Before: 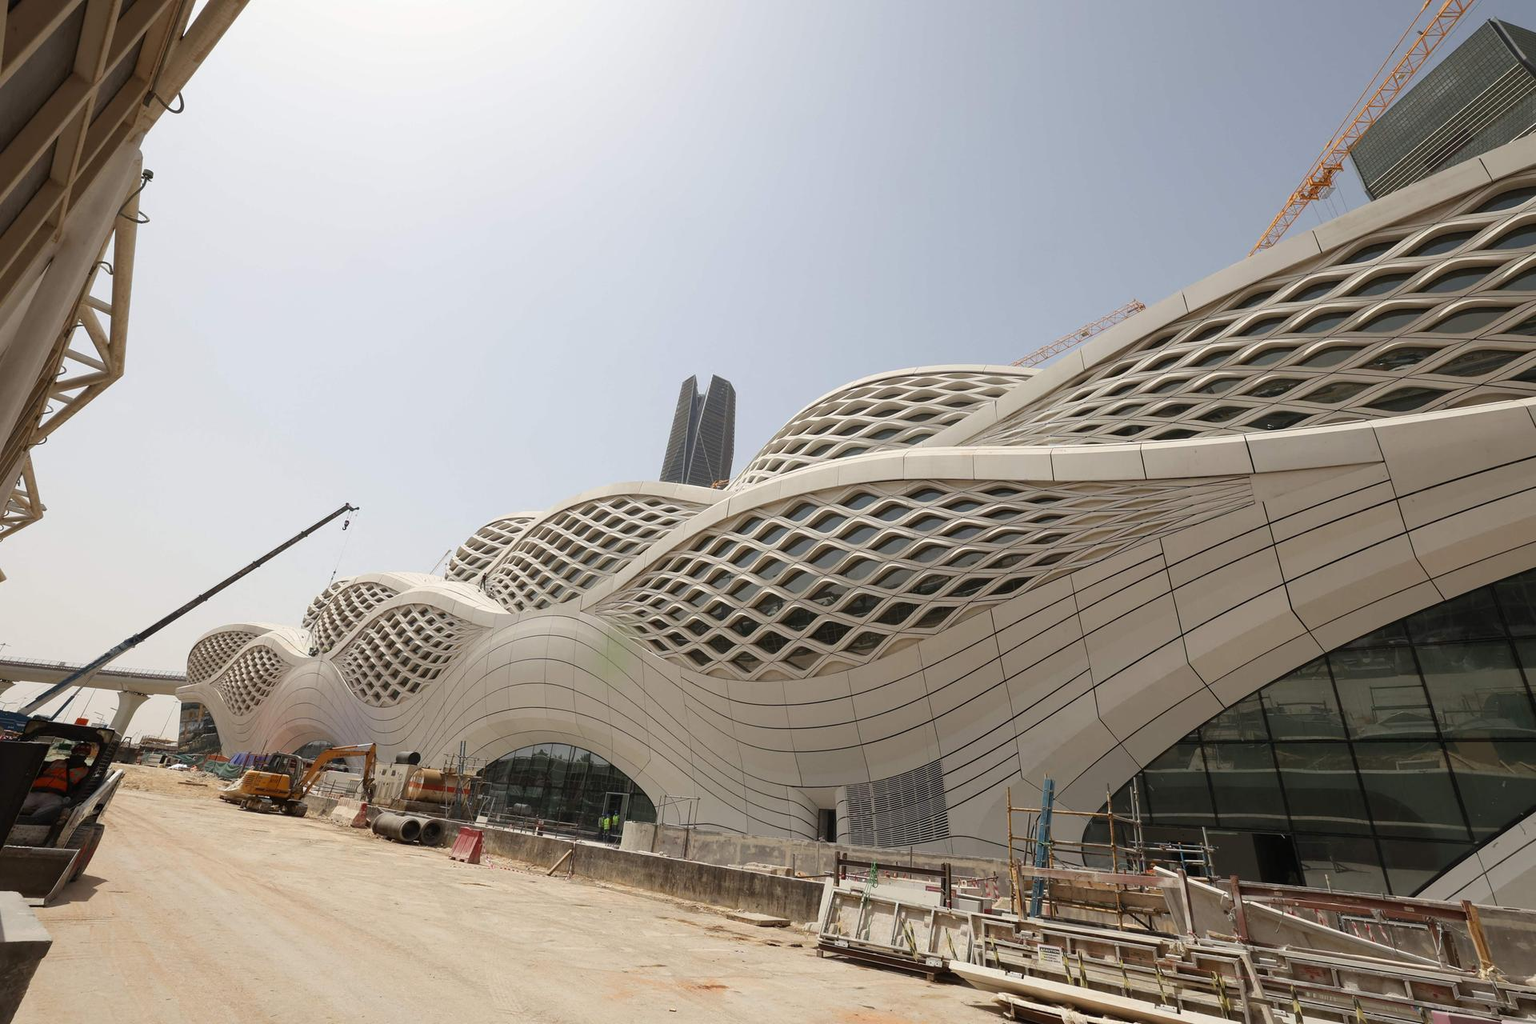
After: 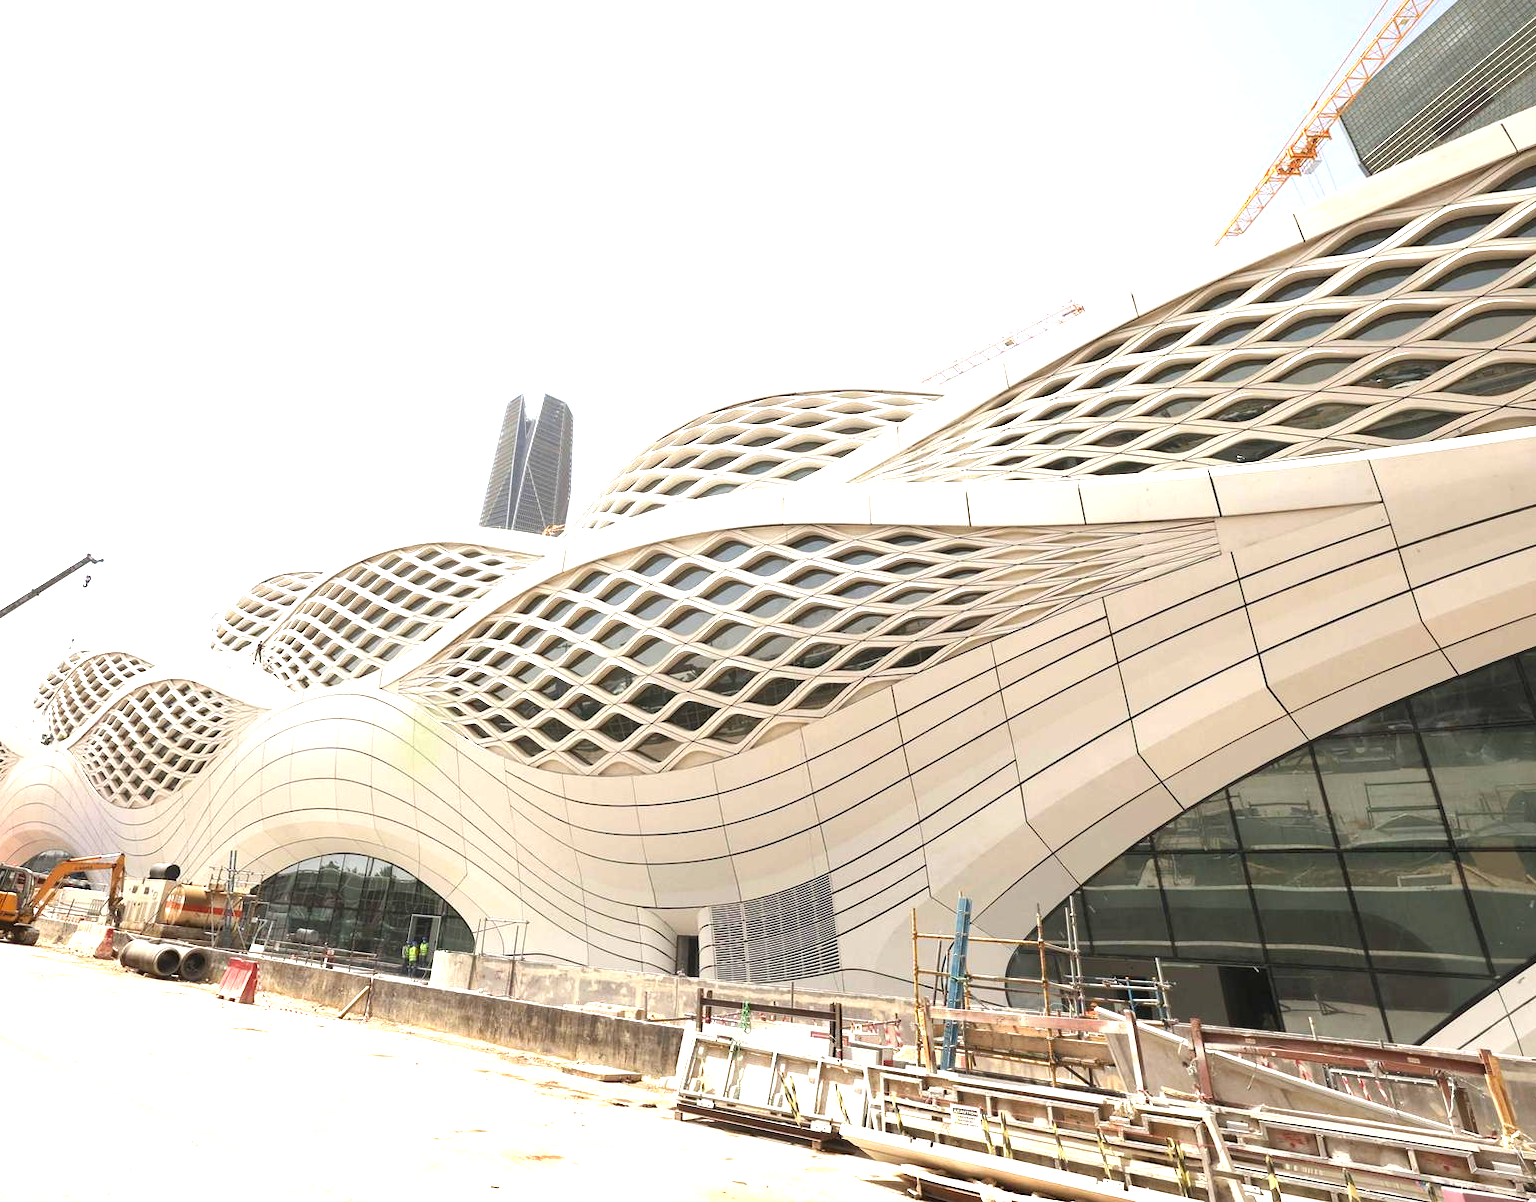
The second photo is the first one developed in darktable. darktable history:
exposure: black level correction 0, exposure 1.664 EV, compensate highlight preservation false
crop and rotate: left 17.984%, top 5.851%, right 1.824%
